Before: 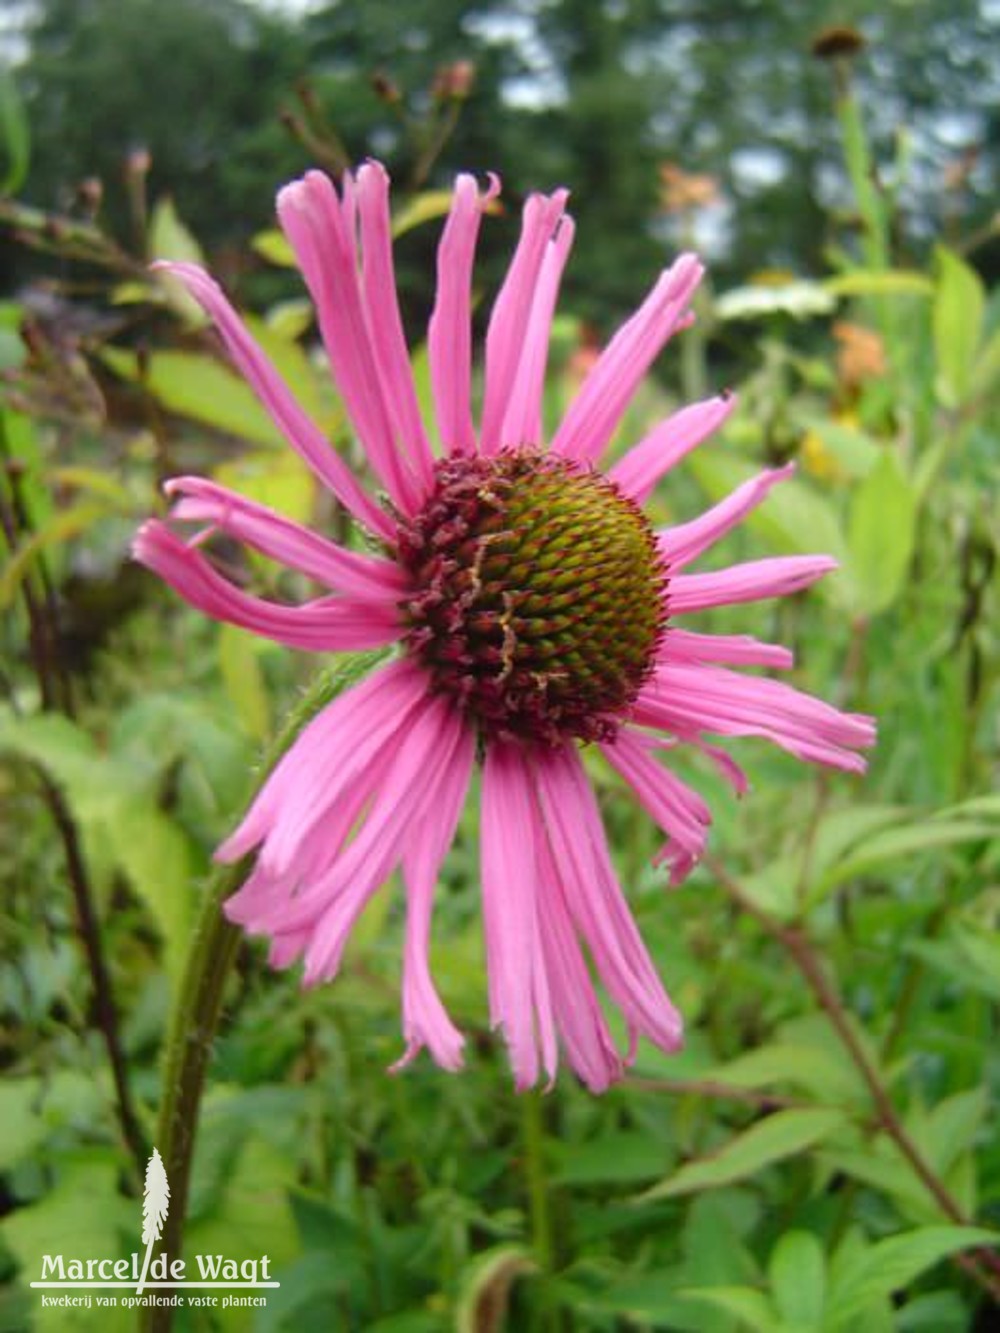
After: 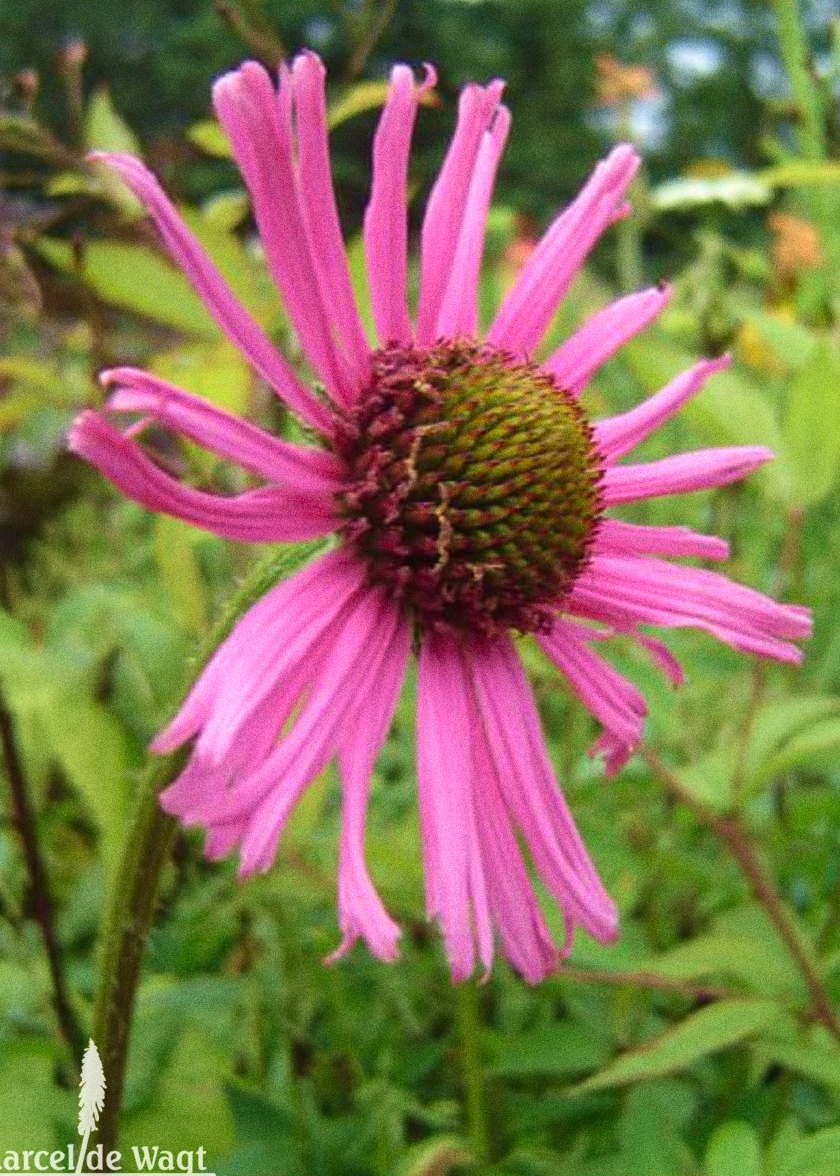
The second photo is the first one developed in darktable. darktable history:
crop: left 6.446%, top 8.188%, right 9.538%, bottom 3.548%
grain: coarseness 11.82 ISO, strength 36.67%, mid-tones bias 74.17%
velvia: strength 40%
